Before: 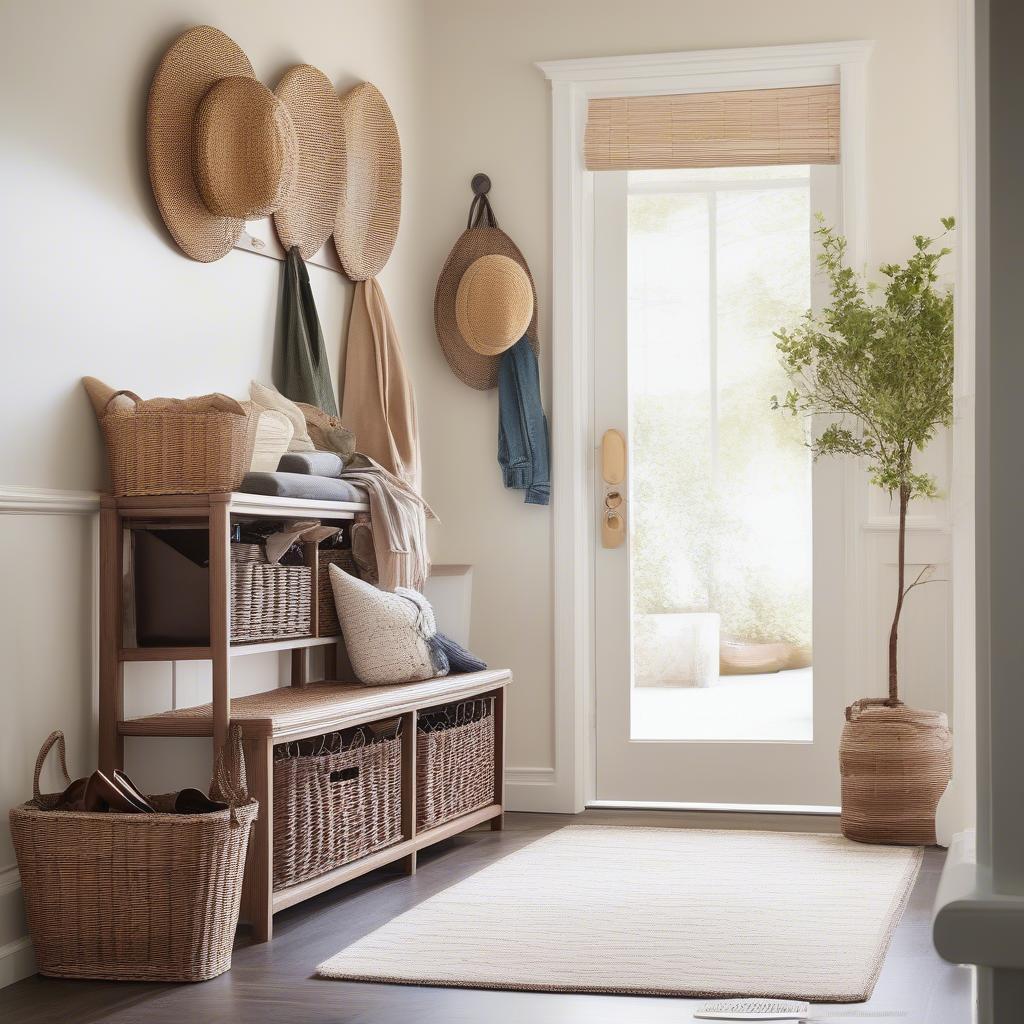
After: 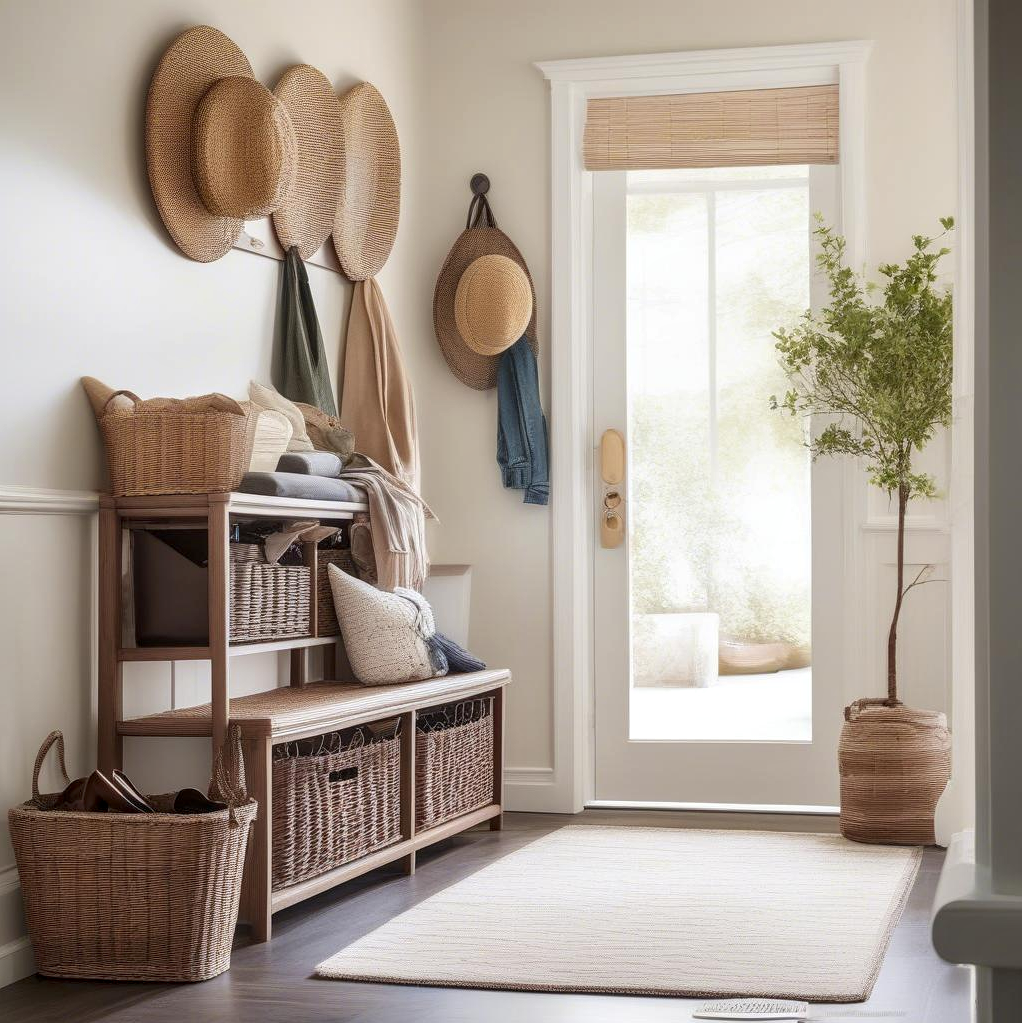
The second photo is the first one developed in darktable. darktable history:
crop and rotate: left 0.113%, bottom 0.003%
local contrast: on, module defaults
levels: black 0.044%, white 99.98%, levels [0, 0.498, 1]
